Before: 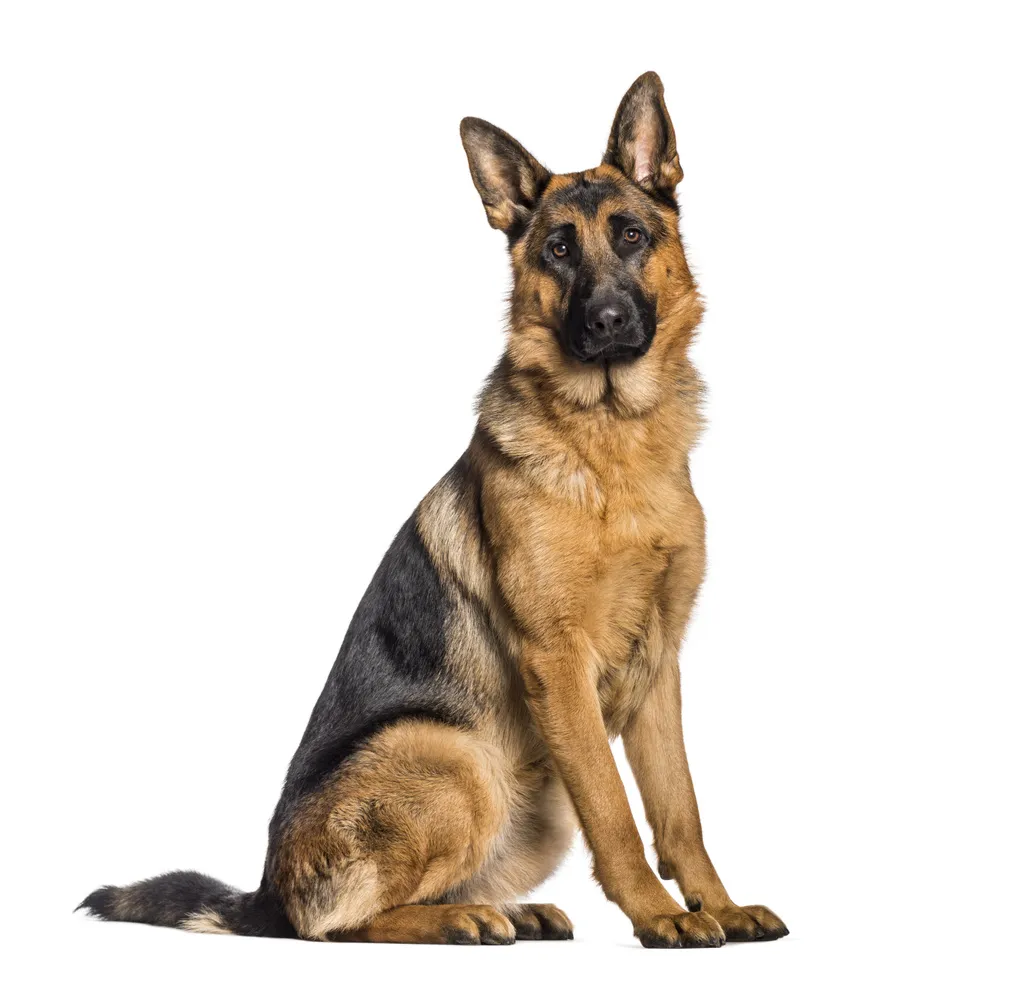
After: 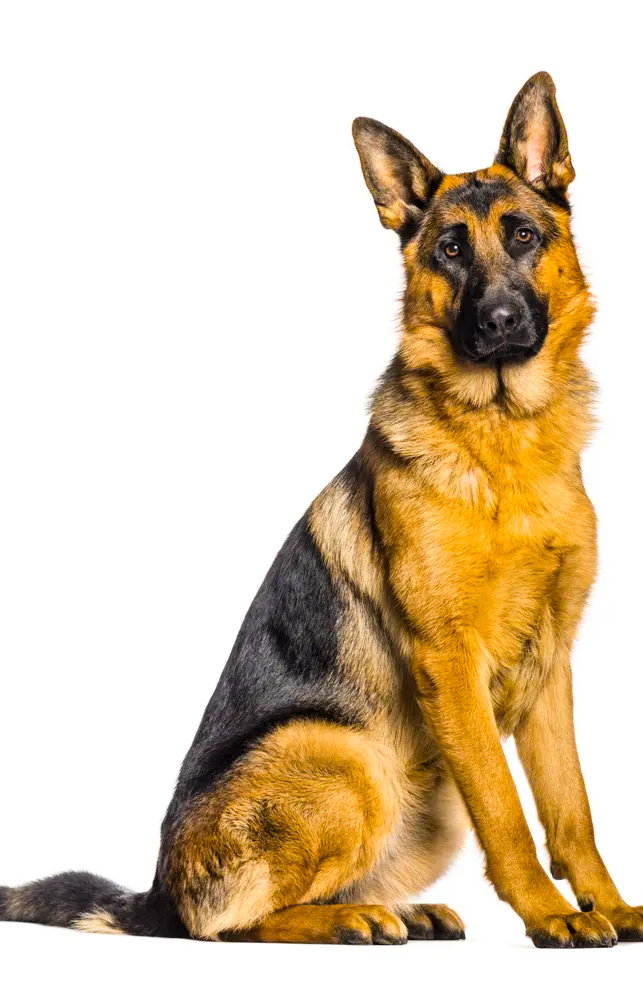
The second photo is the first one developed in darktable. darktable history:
color balance rgb: linear chroma grading › global chroma 15%, perceptual saturation grading › global saturation 30%
tone curve: curves: ch0 [(0, 0) (0.004, 0.001) (0.133, 0.112) (0.325, 0.362) (0.832, 0.893) (1, 1)], color space Lab, linked channels, preserve colors none
crop: left 10.644%, right 26.528%
